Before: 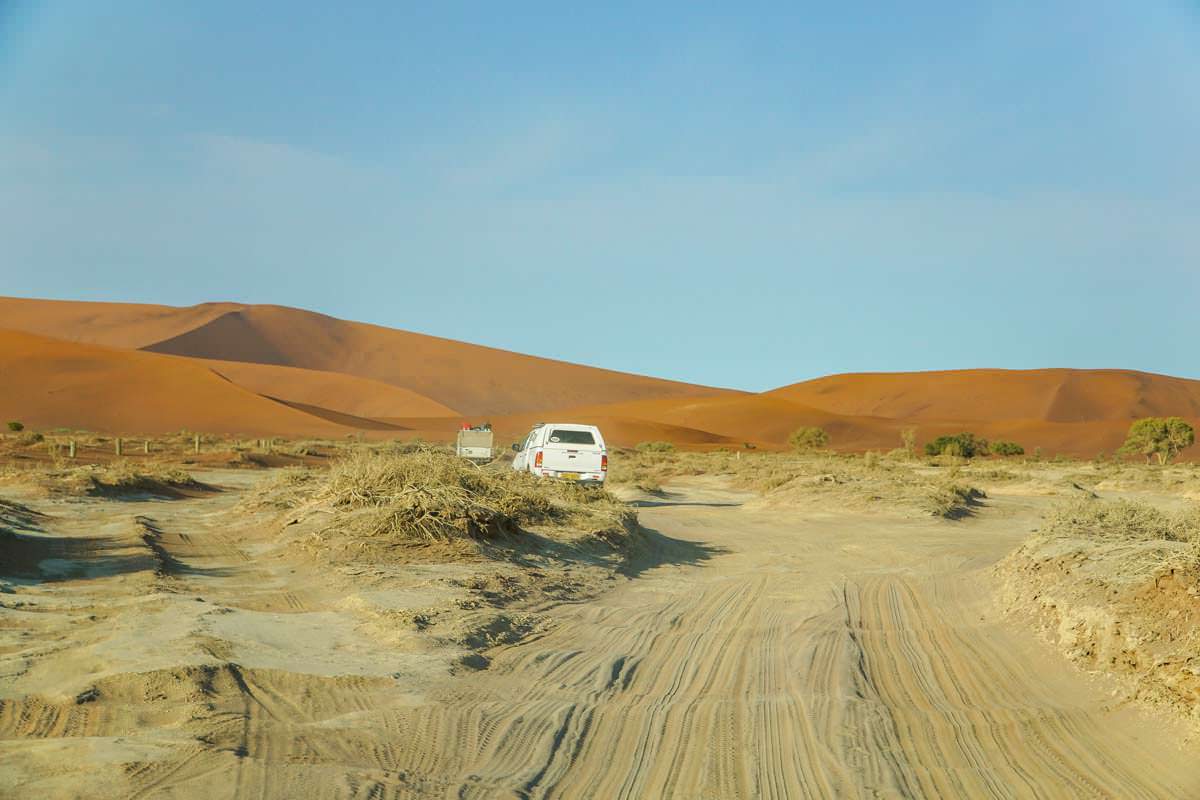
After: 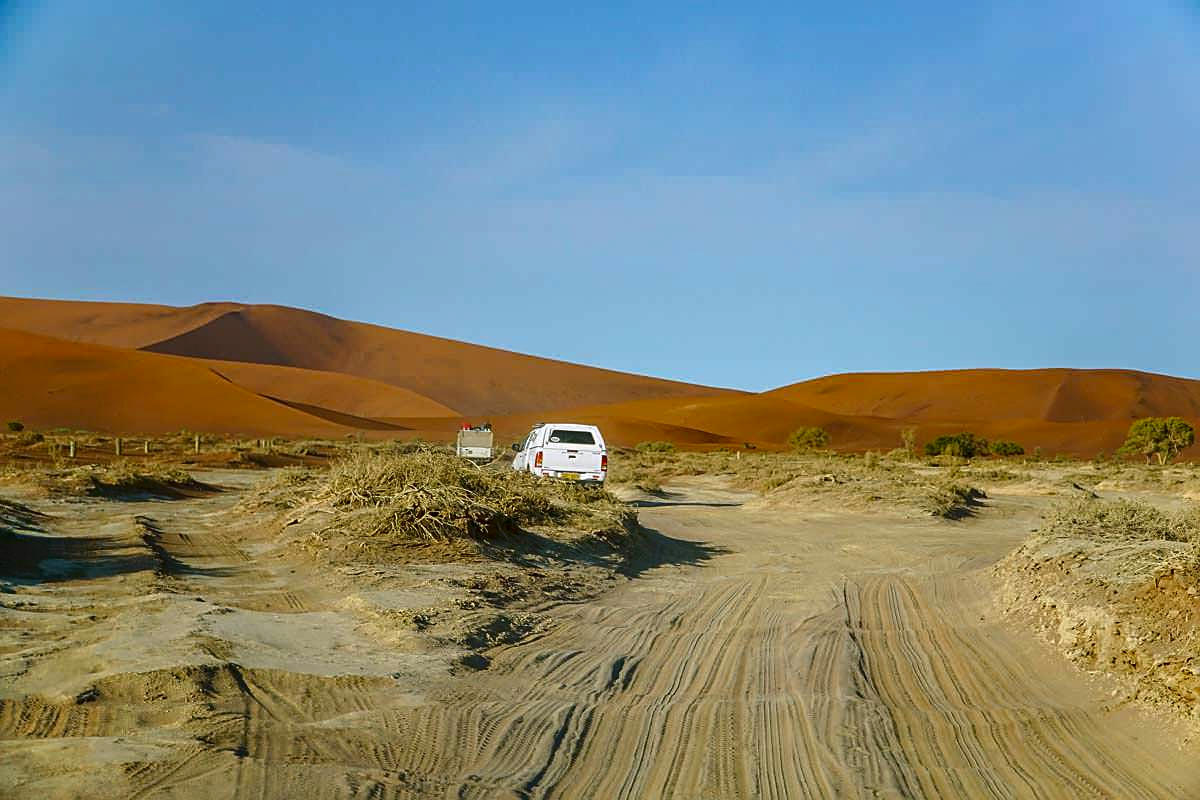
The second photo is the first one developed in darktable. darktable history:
sharpen: on, module defaults
contrast brightness saturation: contrast 0.1, brightness -0.26, saturation 0.14
white balance: red 1.004, blue 1.096
